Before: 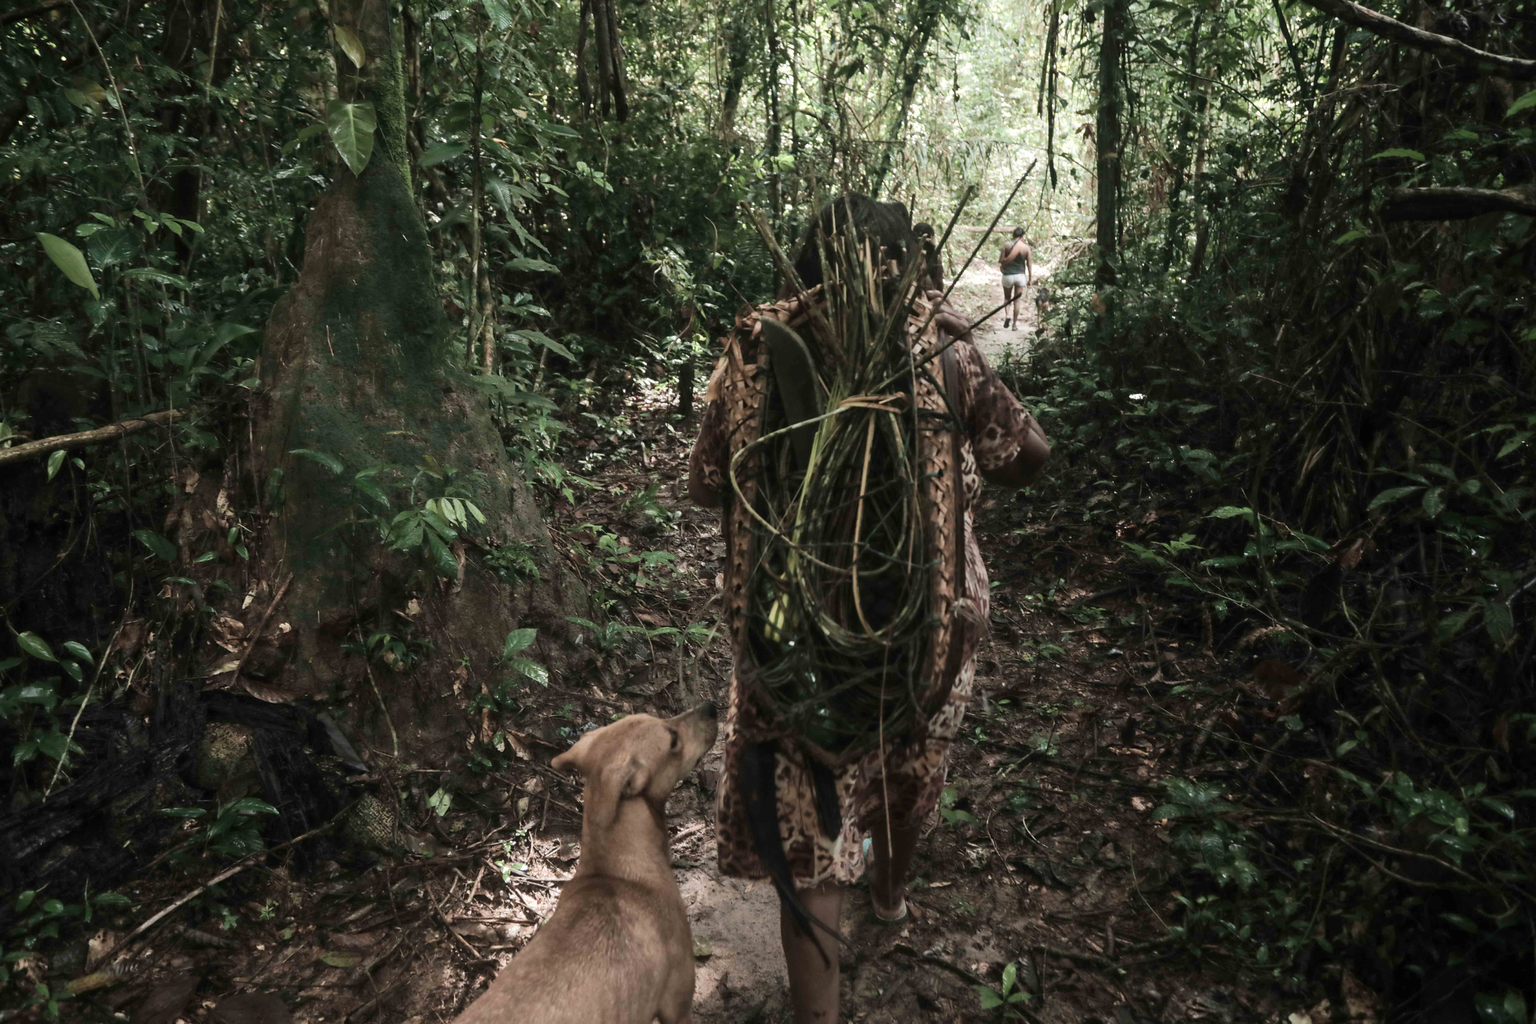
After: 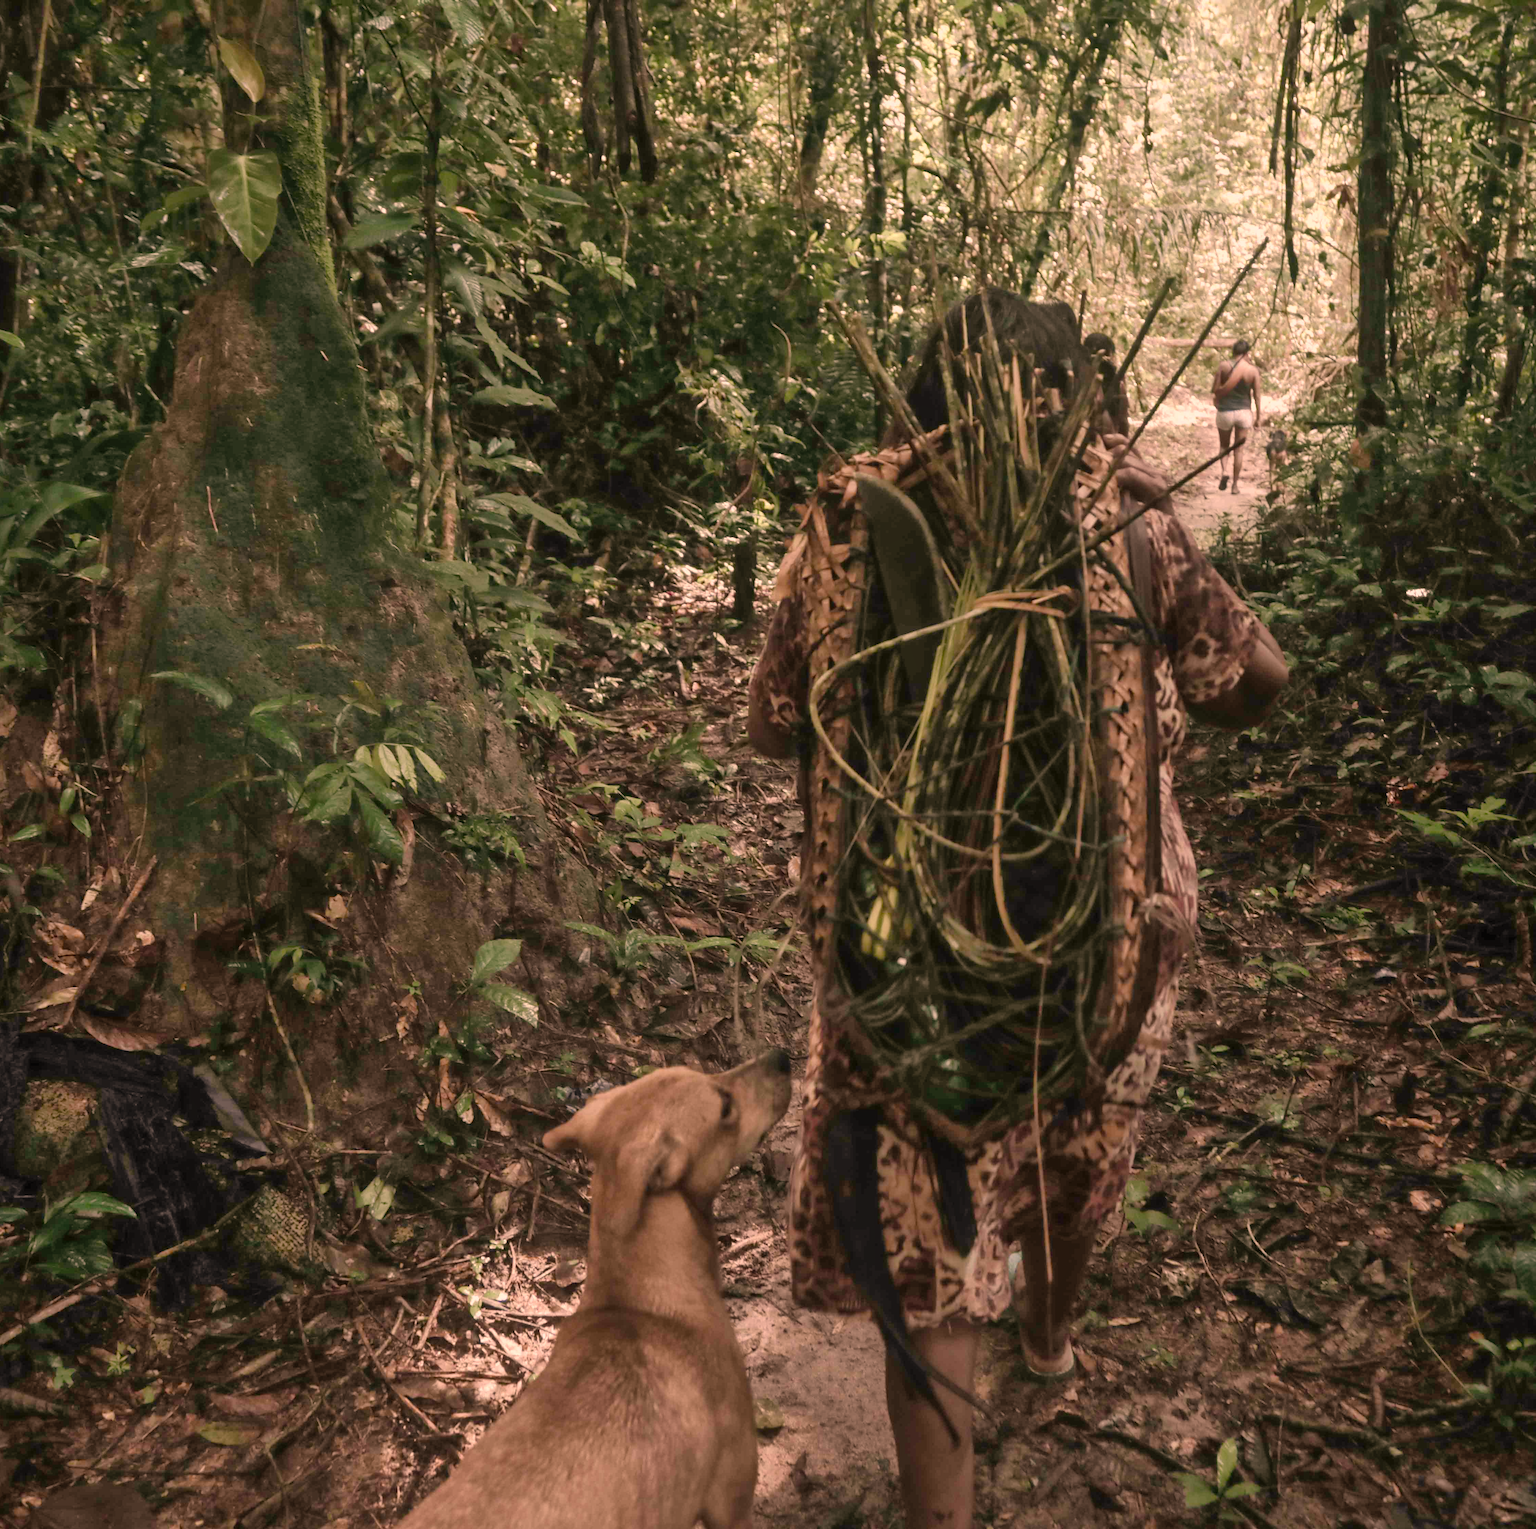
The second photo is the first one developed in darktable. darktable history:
shadows and highlights: highlights color adjustment 0.64%
color correction: highlights a* 20.75, highlights b* 19.24
crop and rotate: left 12.255%, right 20.804%
color balance rgb: power › hue 329.14°, perceptual saturation grading › global saturation 0.515%, perceptual saturation grading › highlights -31.302%, perceptual saturation grading › mid-tones 5.982%, perceptual saturation grading › shadows 18.462%, global vibrance 20%
